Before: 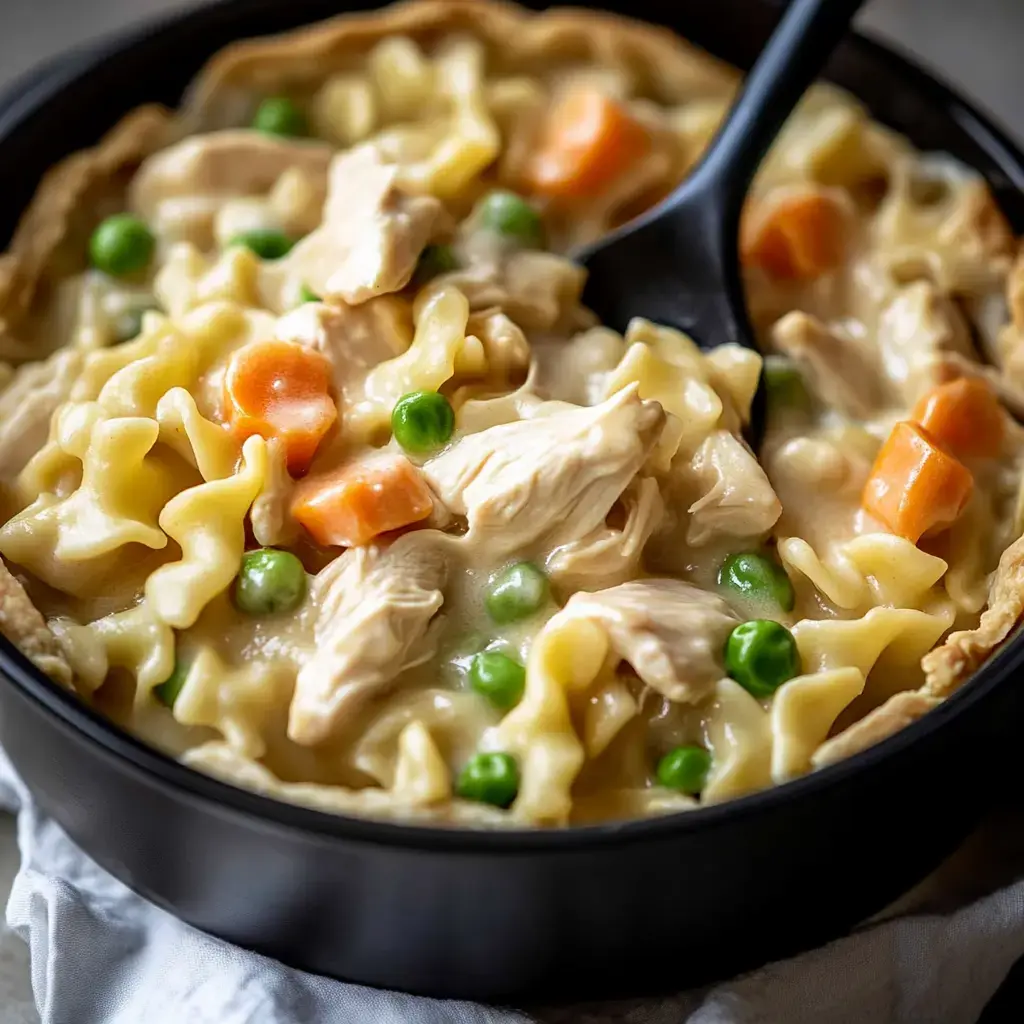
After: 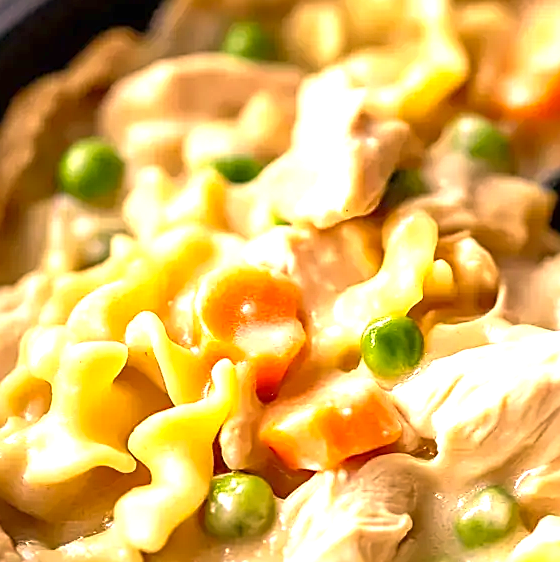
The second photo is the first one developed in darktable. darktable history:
color correction: highlights a* 17.88, highlights b* 18.79
rgb curve: curves: ch0 [(0, 0) (0.053, 0.068) (0.122, 0.128) (1, 1)]
crop and rotate: left 3.047%, top 7.509%, right 42.236%, bottom 37.598%
exposure: black level correction 0, exposure 1 EV, compensate exposure bias true, compensate highlight preservation false
sharpen: on, module defaults
